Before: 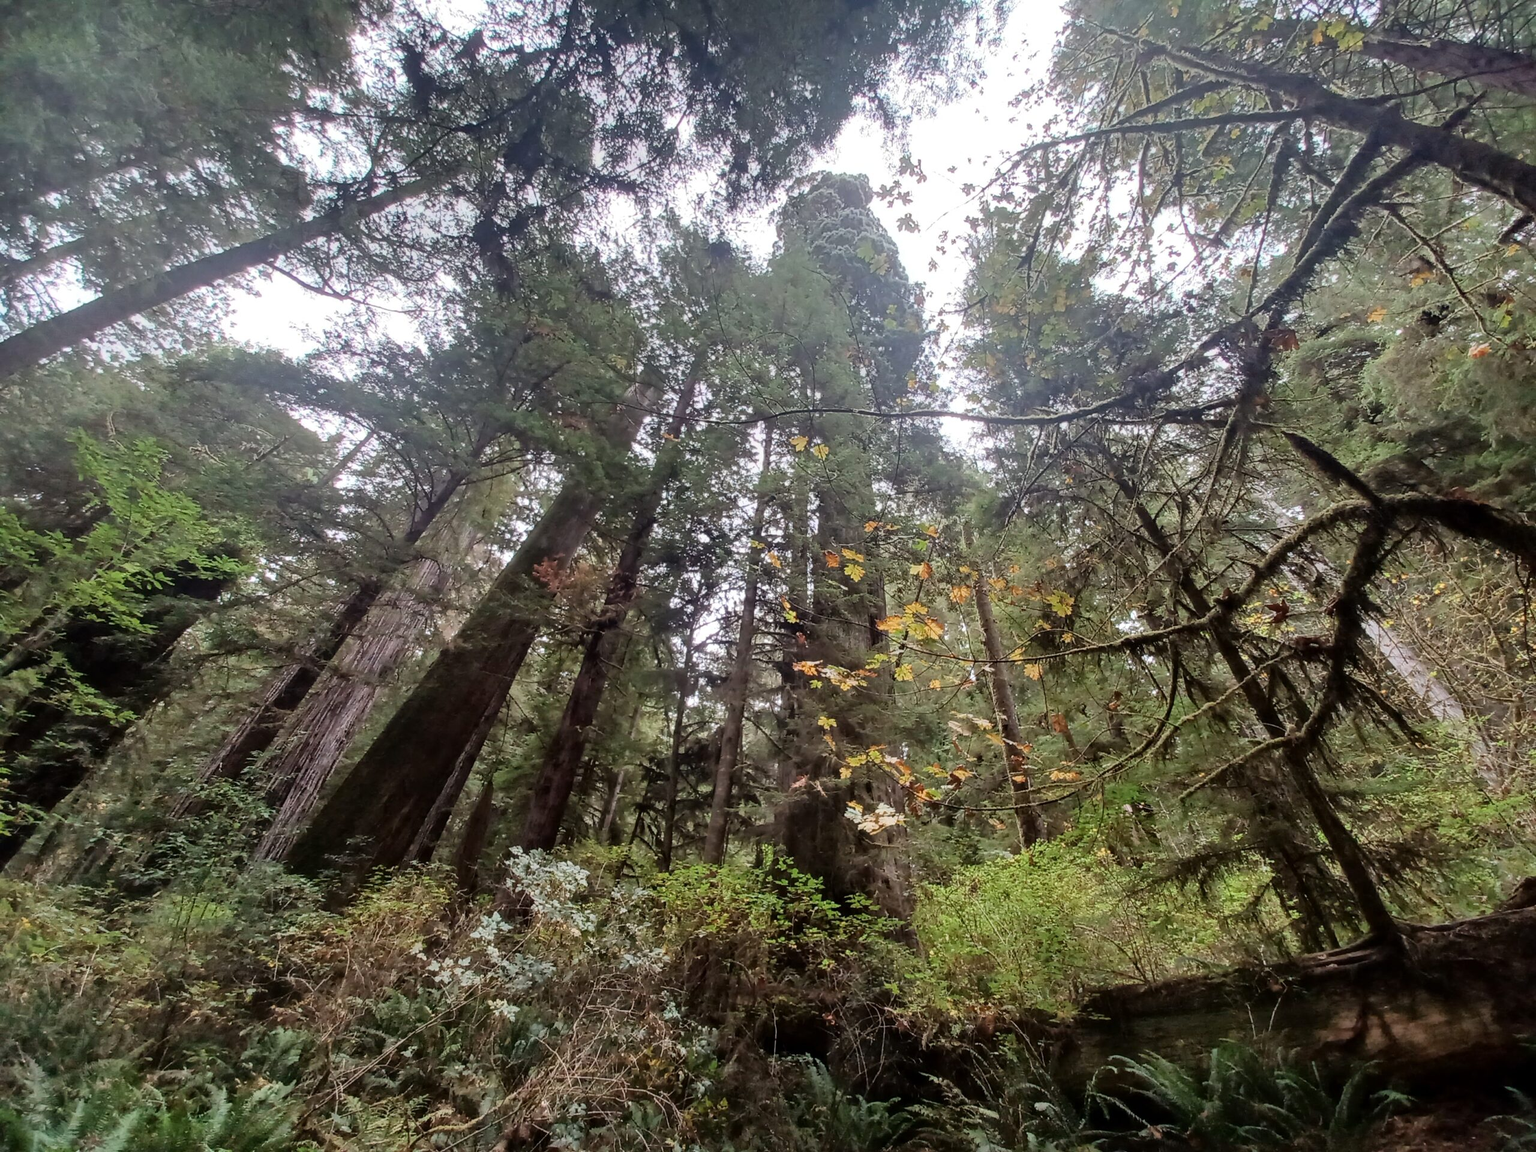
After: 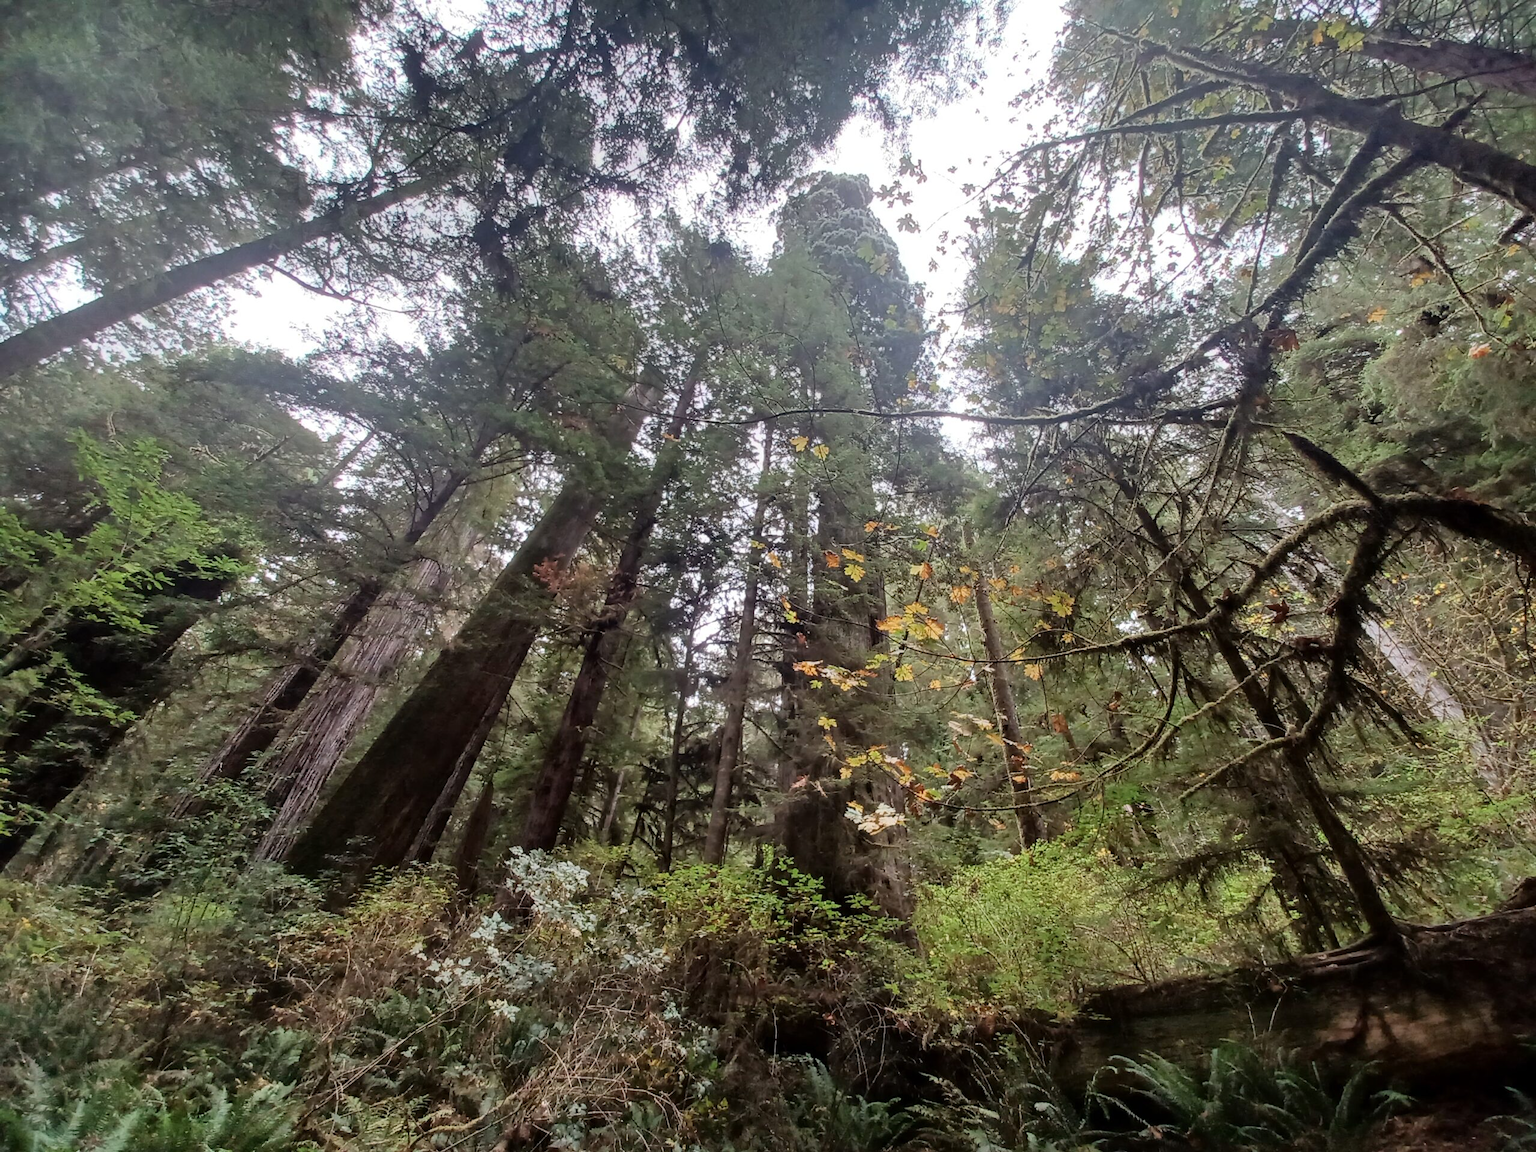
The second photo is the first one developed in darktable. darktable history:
contrast brightness saturation: saturation -0.026
